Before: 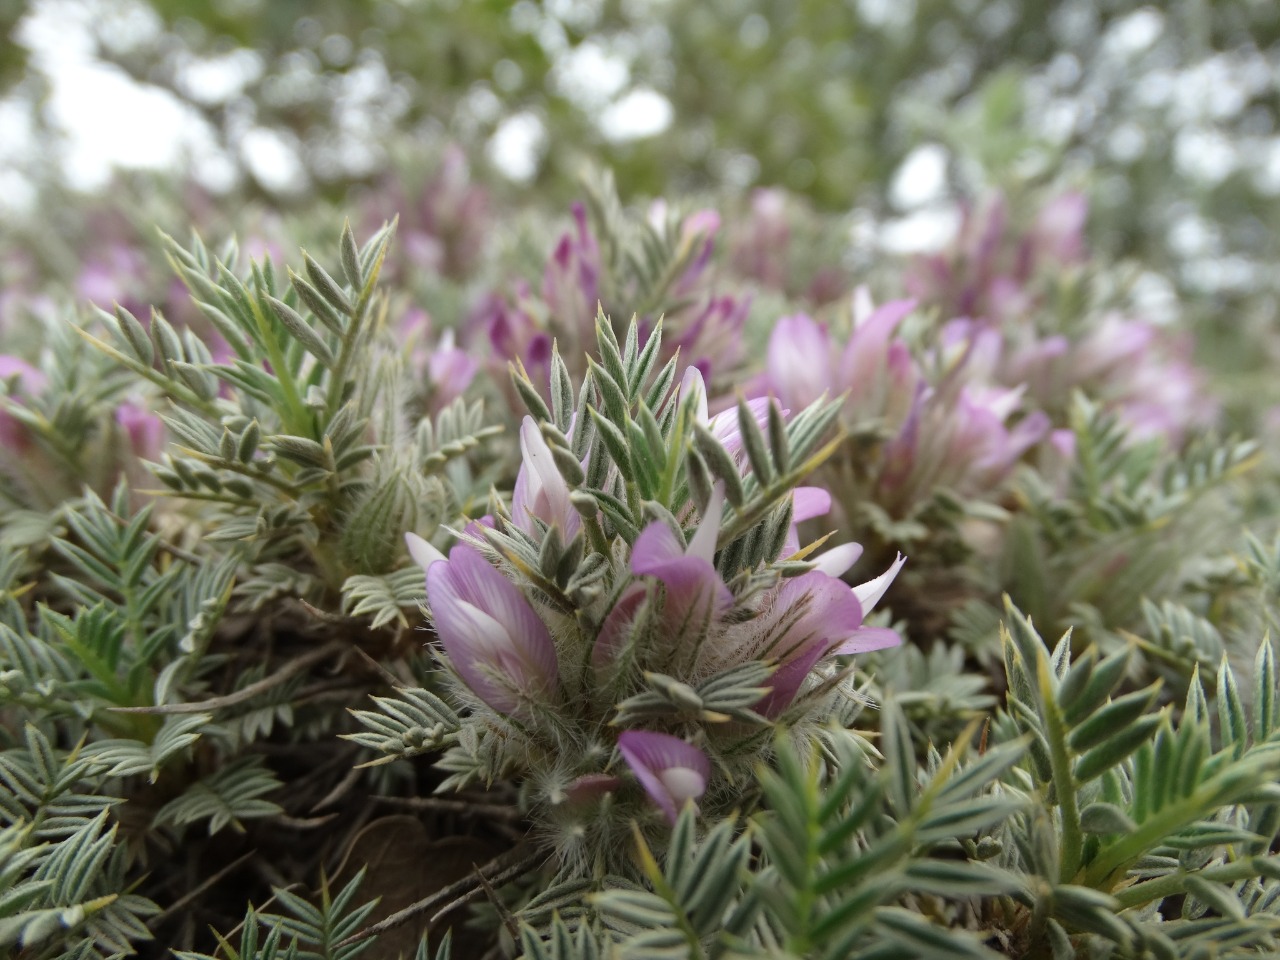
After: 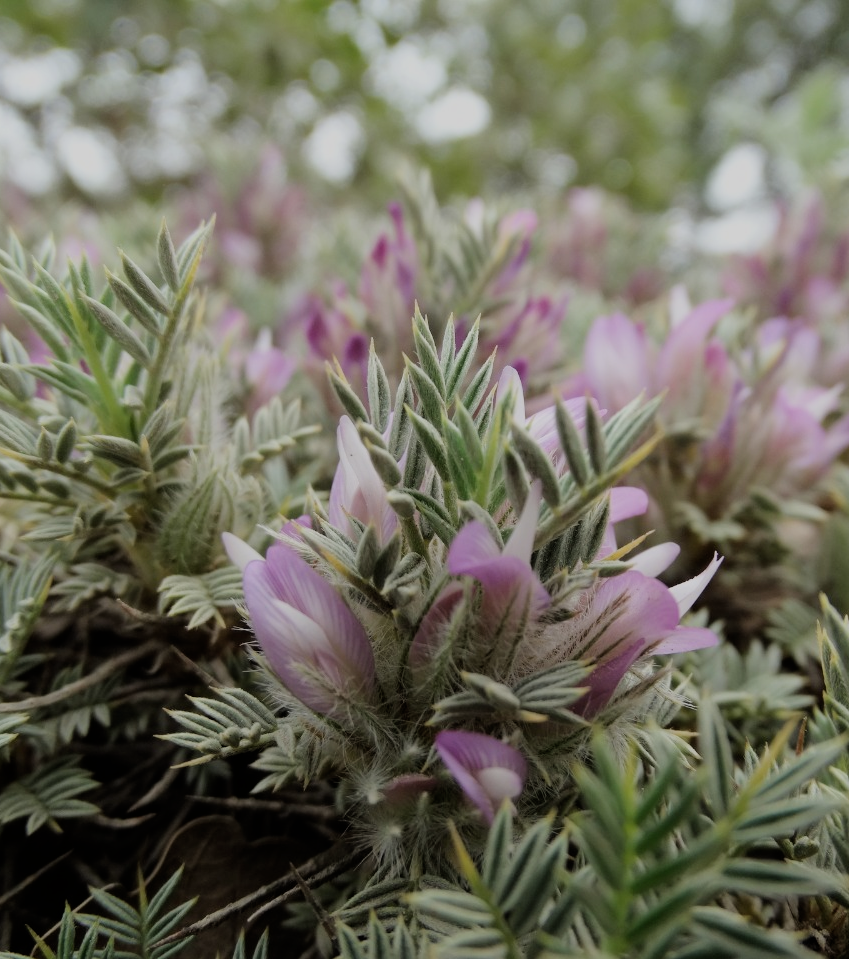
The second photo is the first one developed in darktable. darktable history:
crop and rotate: left 14.298%, right 19.311%
filmic rgb: black relative exposure -7.32 EV, white relative exposure 5.06 EV, threshold 3.06 EV, hardness 3.2, enable highlight reconstruction true
